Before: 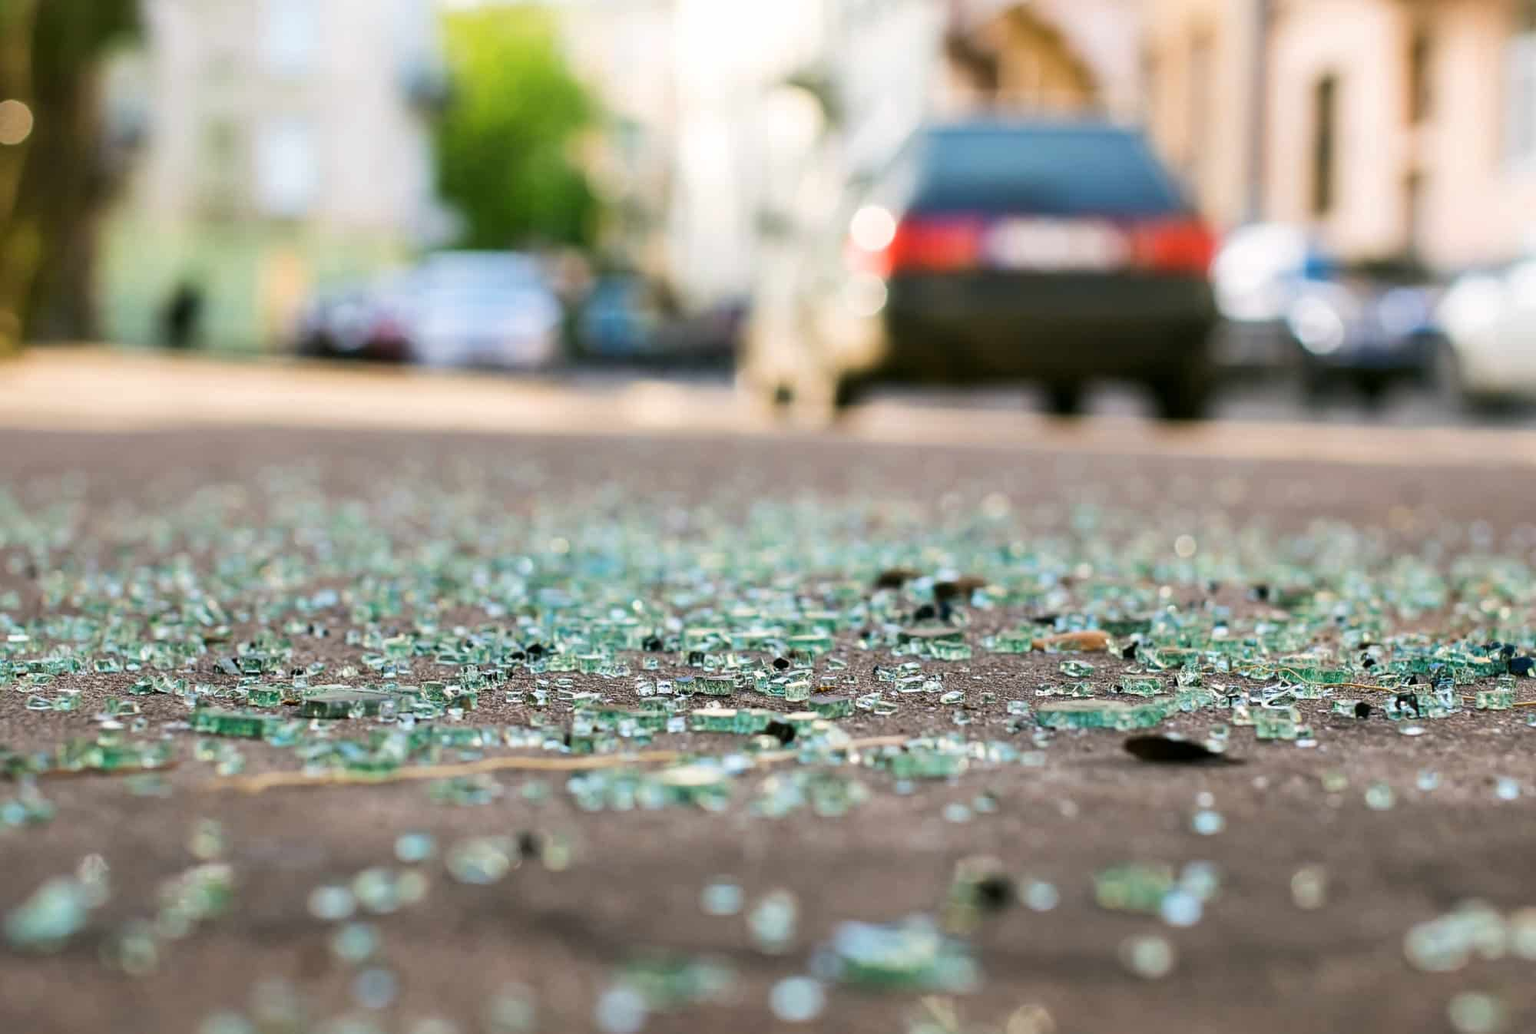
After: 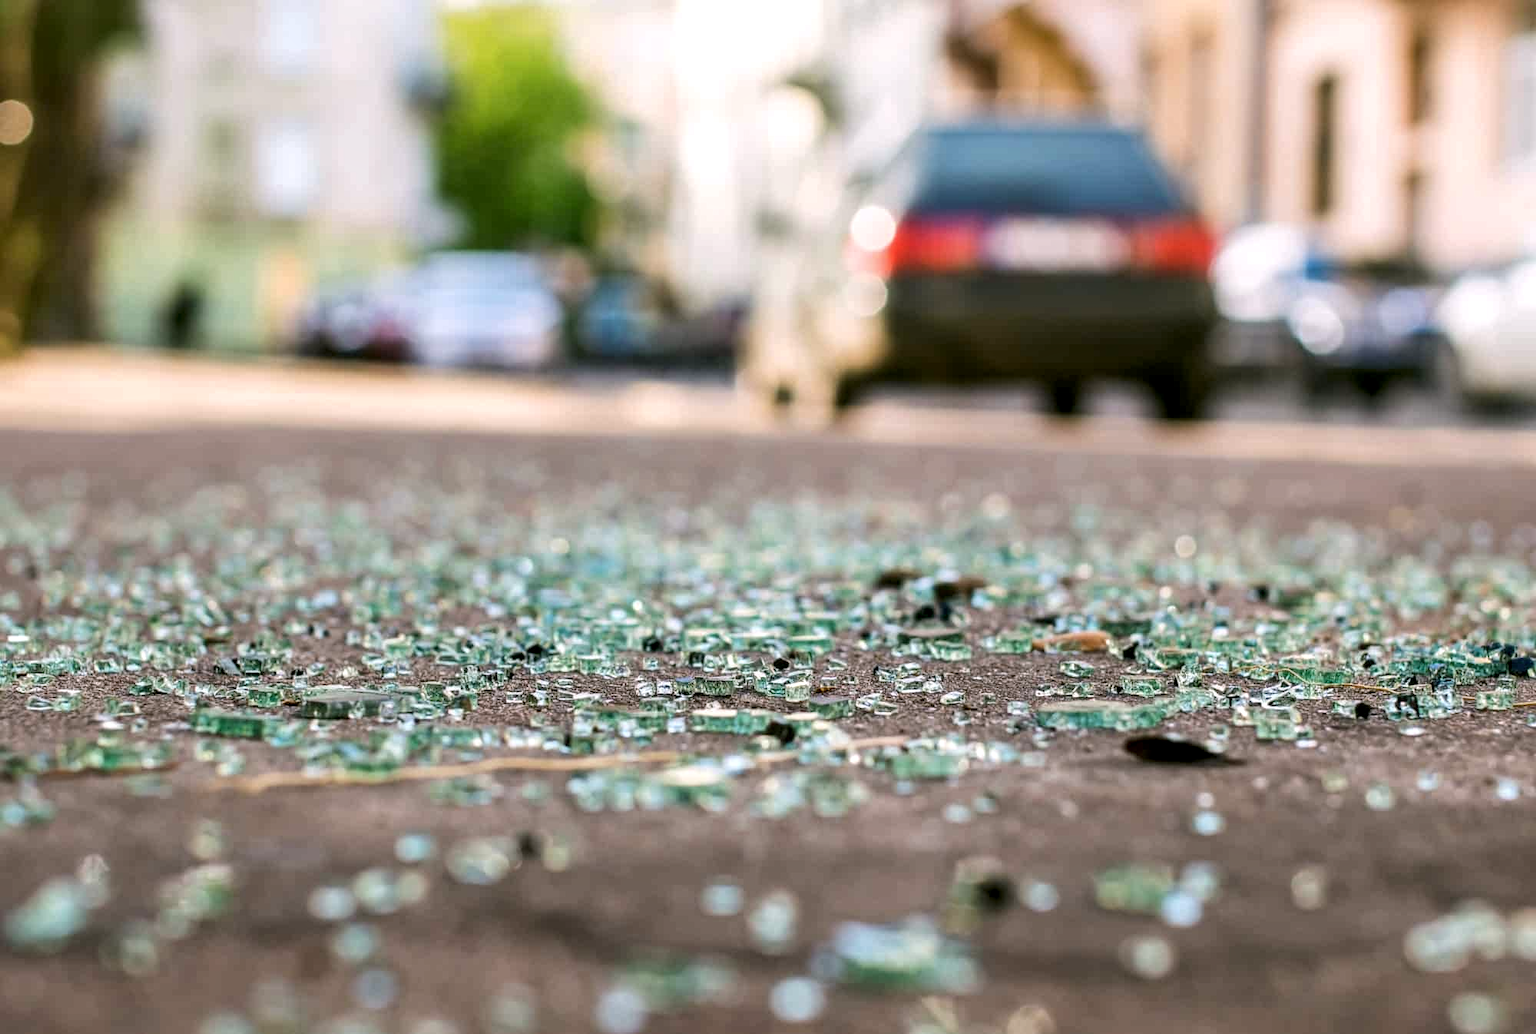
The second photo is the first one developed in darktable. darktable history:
color correction: highlights a* 3.12, highlights b* -1.55, shadows a* -0.101, shadows b* 2.52, saturation 0.98
local contrast: detail 130%
